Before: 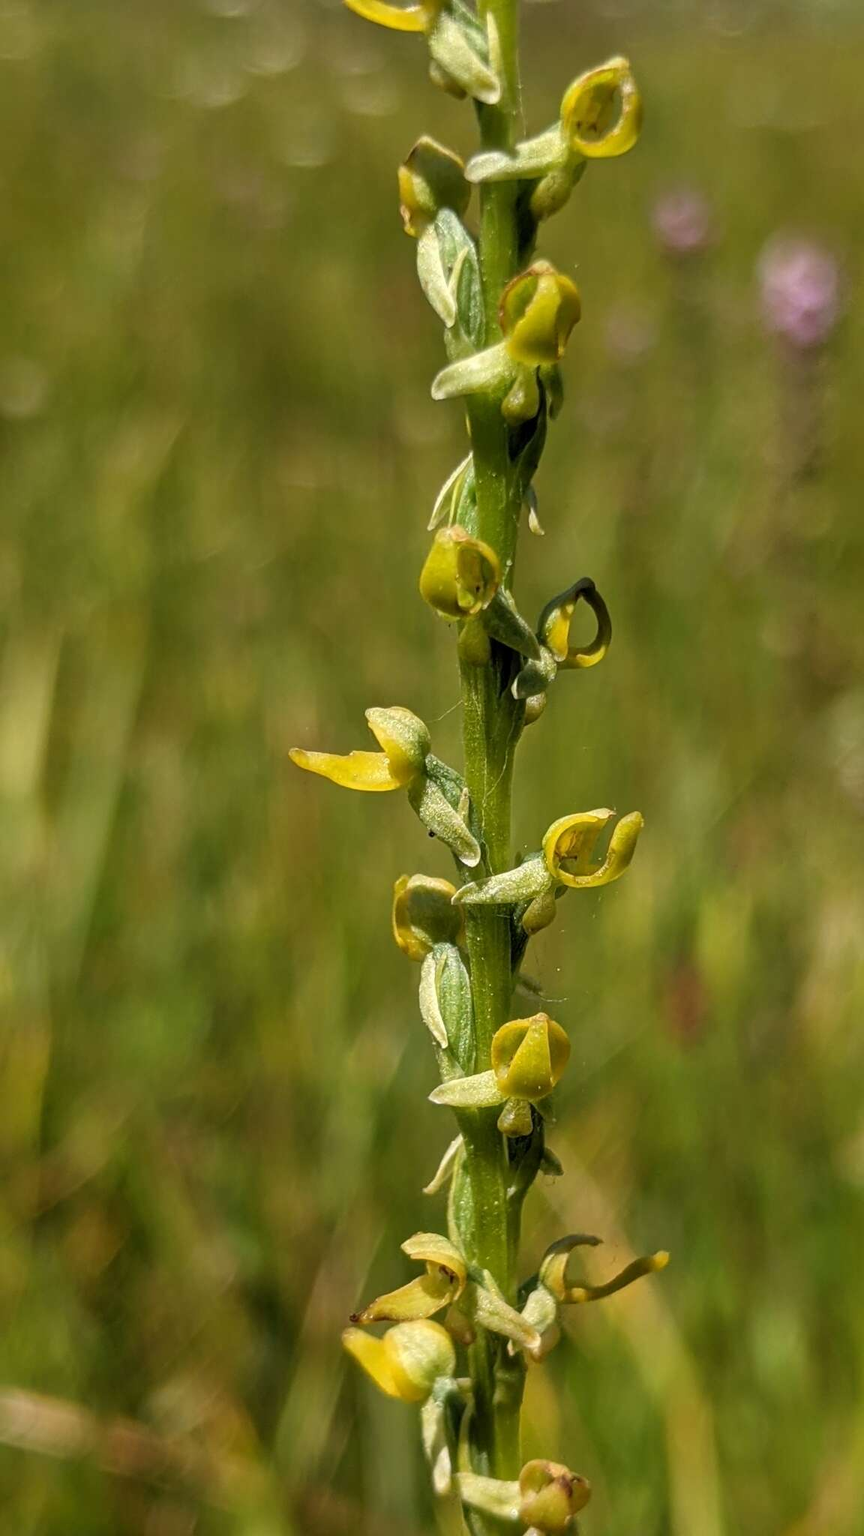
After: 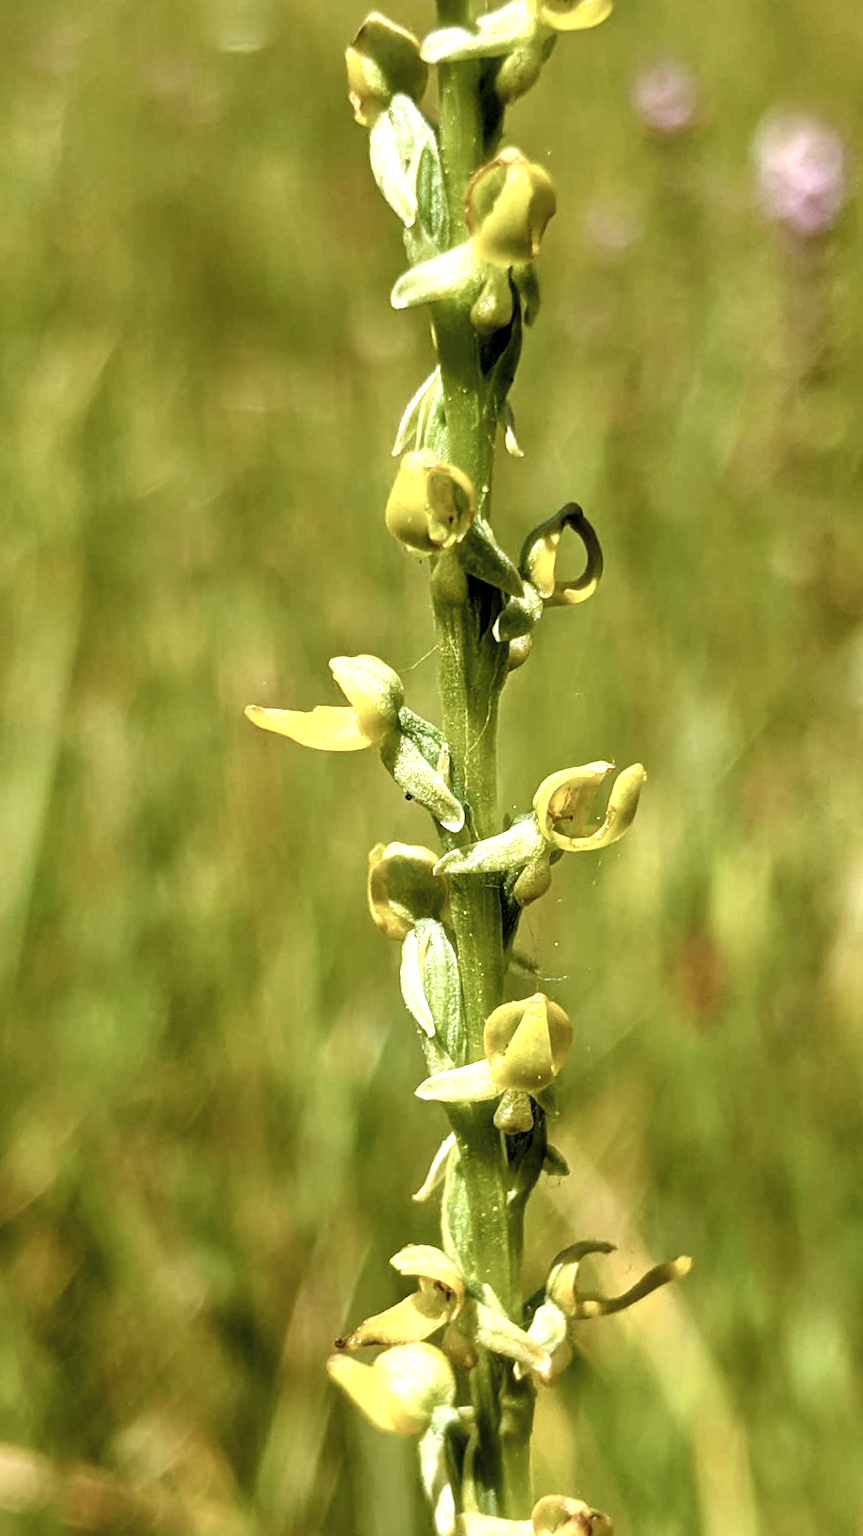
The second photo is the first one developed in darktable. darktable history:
color balance rgb: linear chroma grading › shadows -2.2%, linear chroma grading › highlights -15%, linear chroma grading › global chroma -10%, linear chroma grading › mid-tones -10%, perceptual saturation grading › global saturation 45%, perceptual saturation grading › highlights -50%, perceptual saturation grading › shadows 30%, perceptual brilliance grading › global brilliance 18%, global vibrance 45%
crop and rotate: angle 1.96°, left 5.673%, top 5.673%
contrast brightness saturation: contrast 0.1, saturation -0.36
exposure: black level correction 0.001, exposure 0.5 EV, compensate exposure bias true, compensate highlight preservation false
color correction: highlights a* -4.73, highlights b* 5.06, saturation 0.97
